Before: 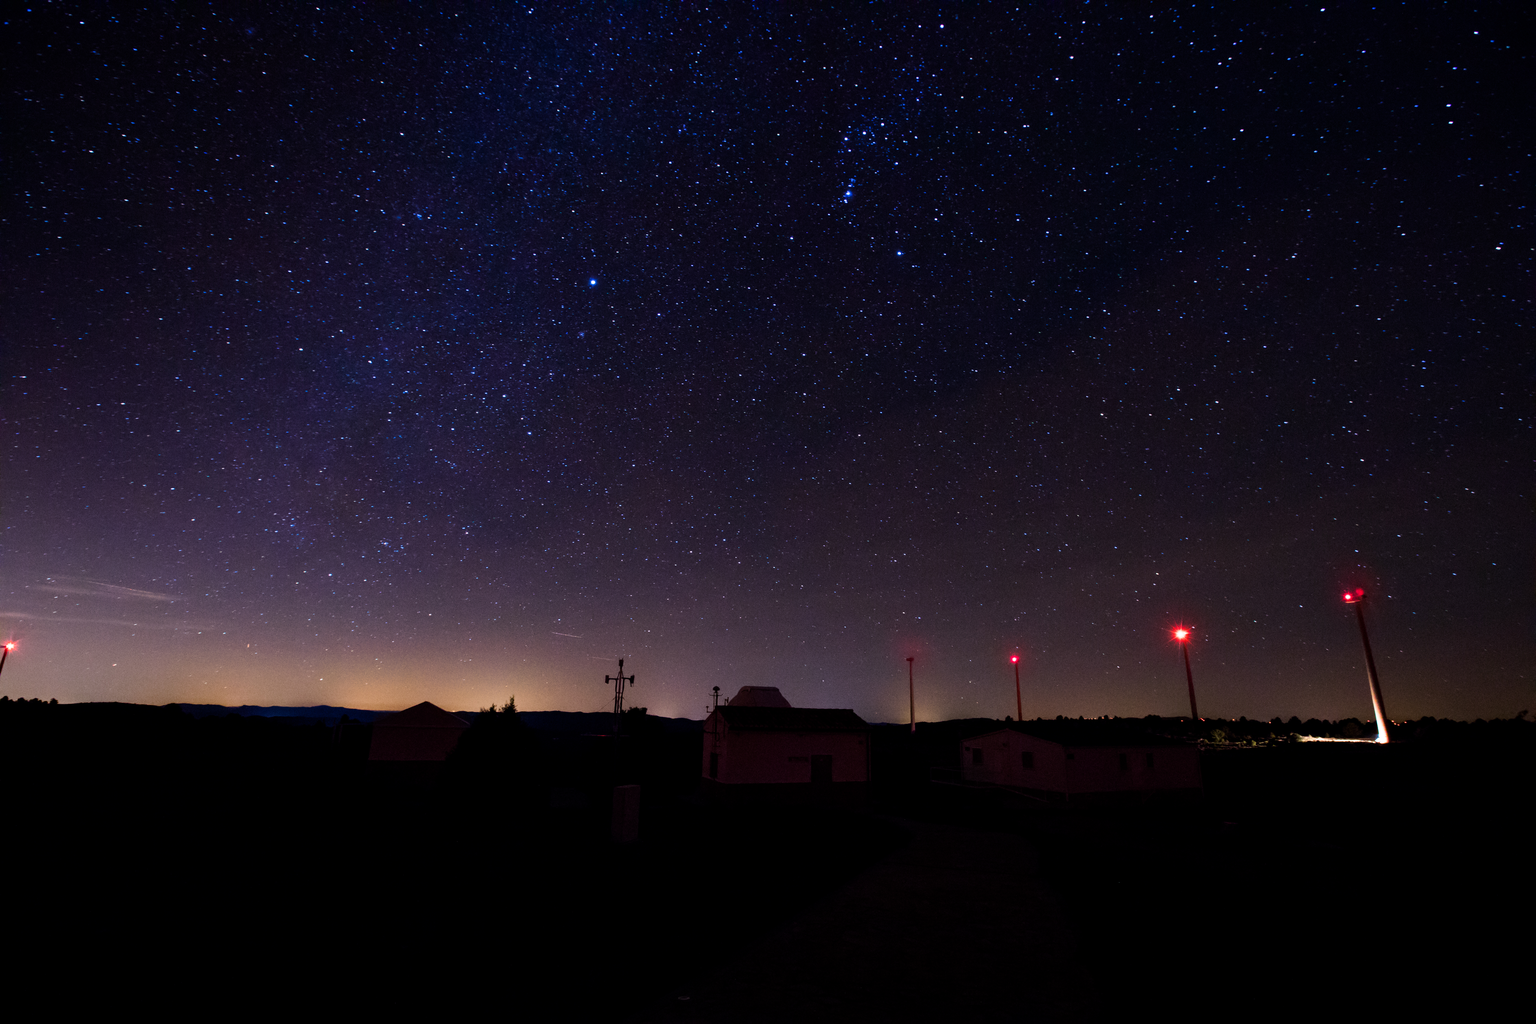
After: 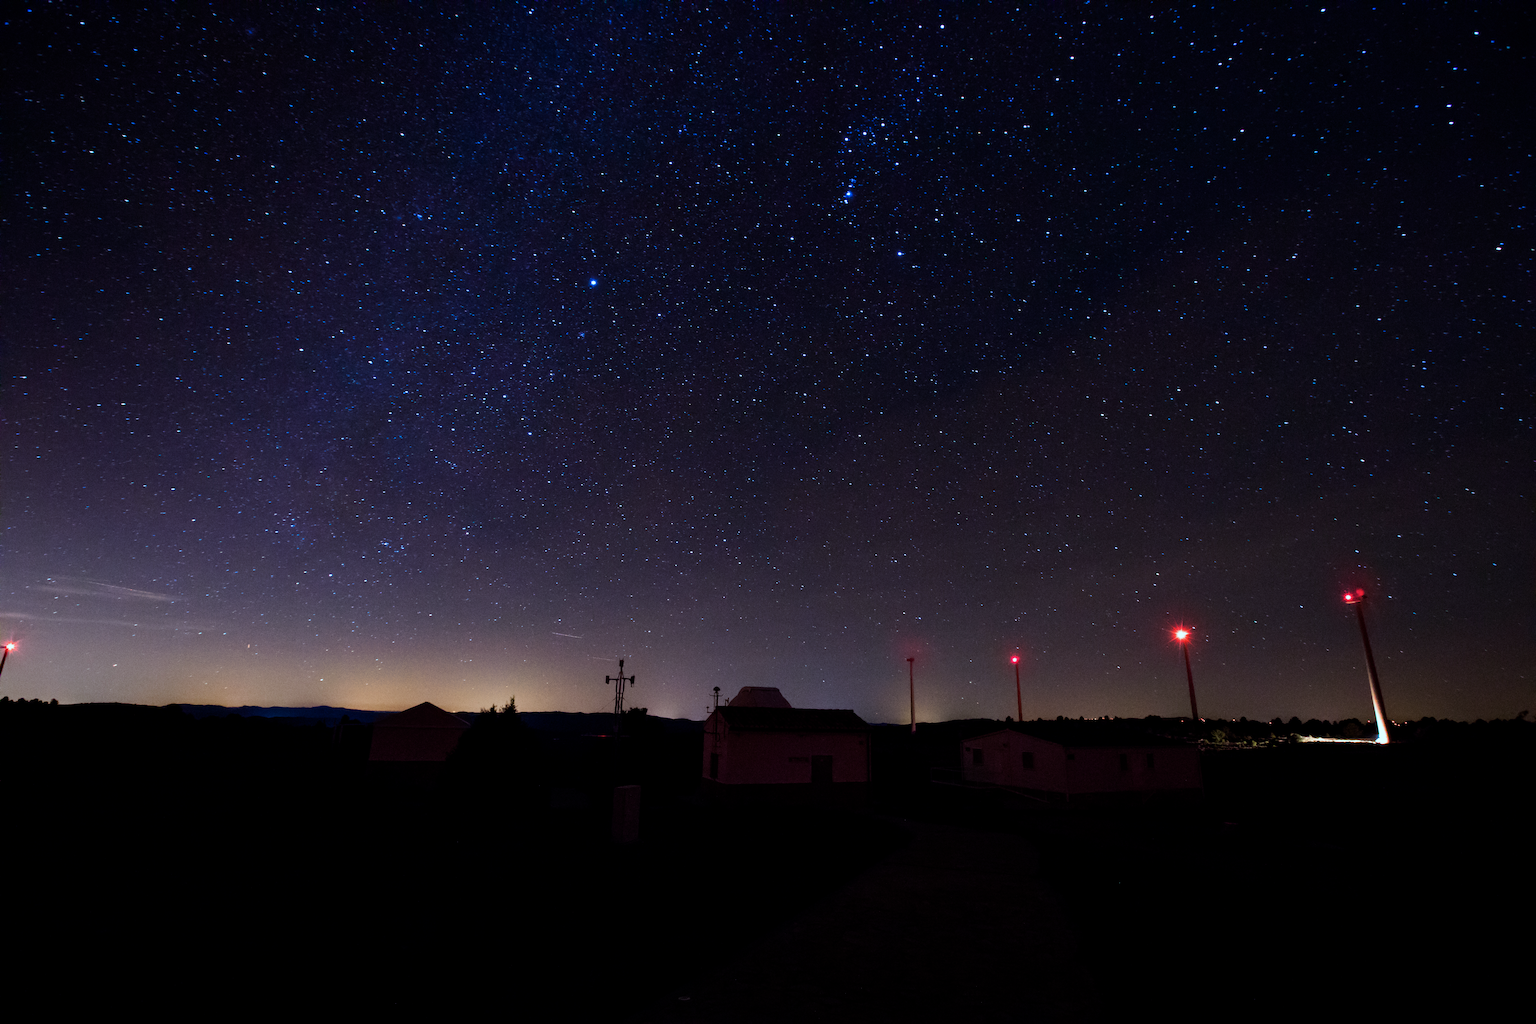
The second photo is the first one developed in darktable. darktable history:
color correction: highlights a* -10.13, highlights b* -10.55
